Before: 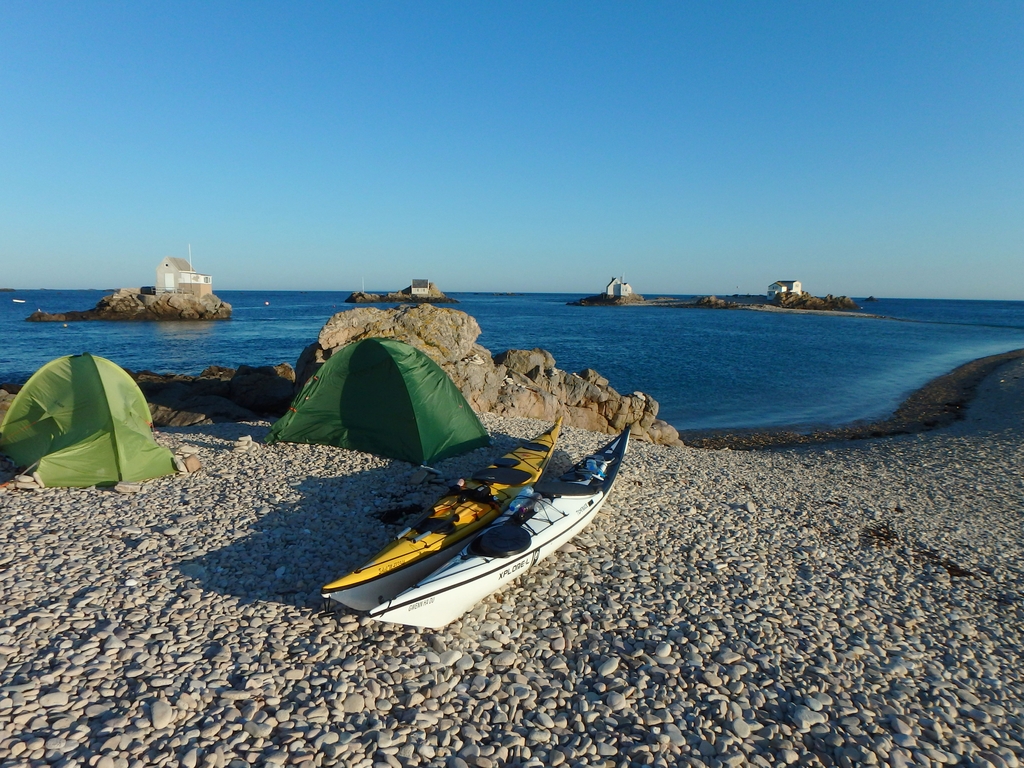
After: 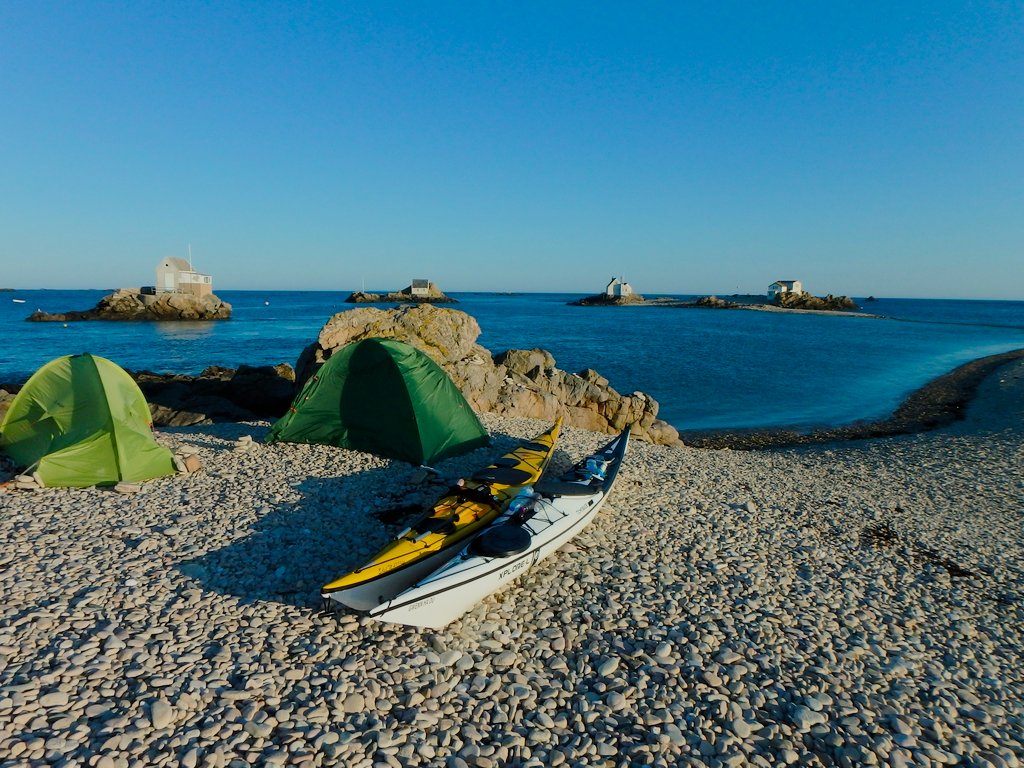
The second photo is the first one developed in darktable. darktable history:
color balance rgb: shadows lift › luminance -7.918%, shadows lift › chroma 2.34%, shadows lift › hue 163.19°, perceptual saturation grading › global saturation 0.617%, global vibrance 42.04%
filmic rgb: black relative exposure -7.65 EV, white relative exposure 4.56 EV, hardness 3.61
